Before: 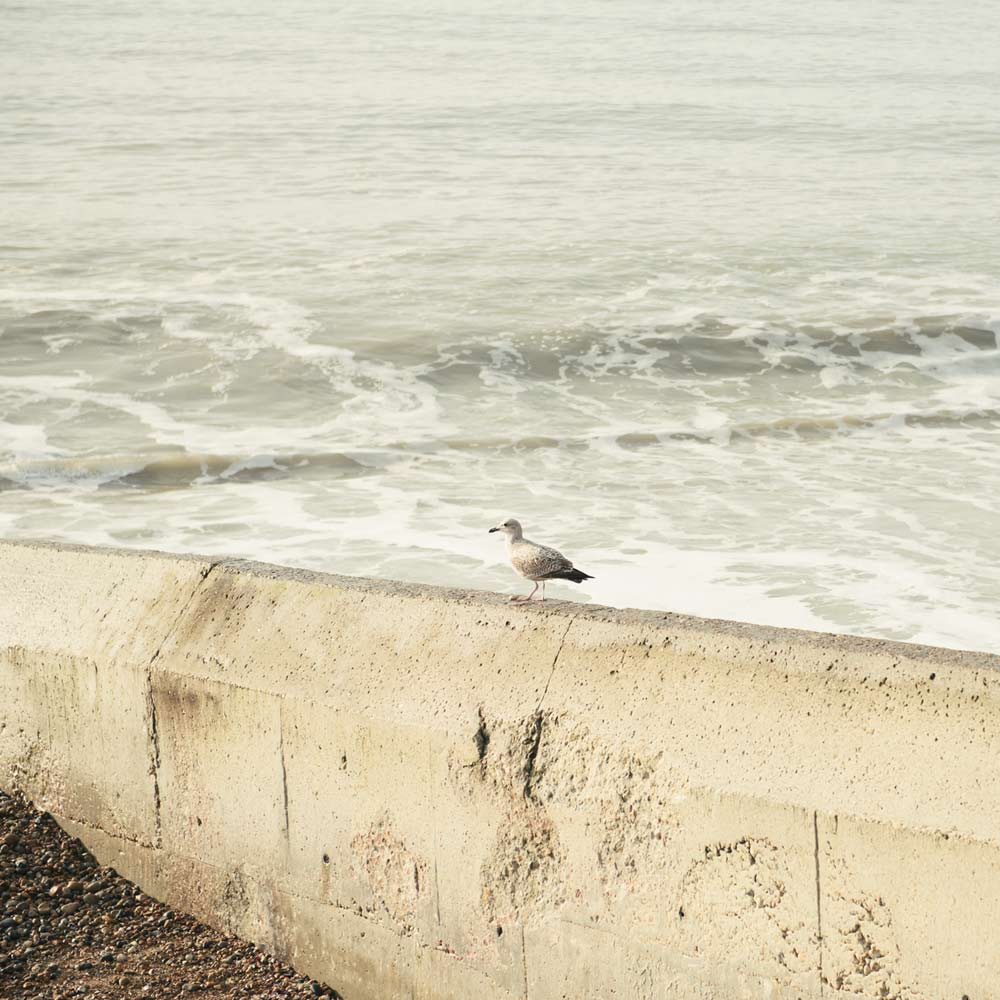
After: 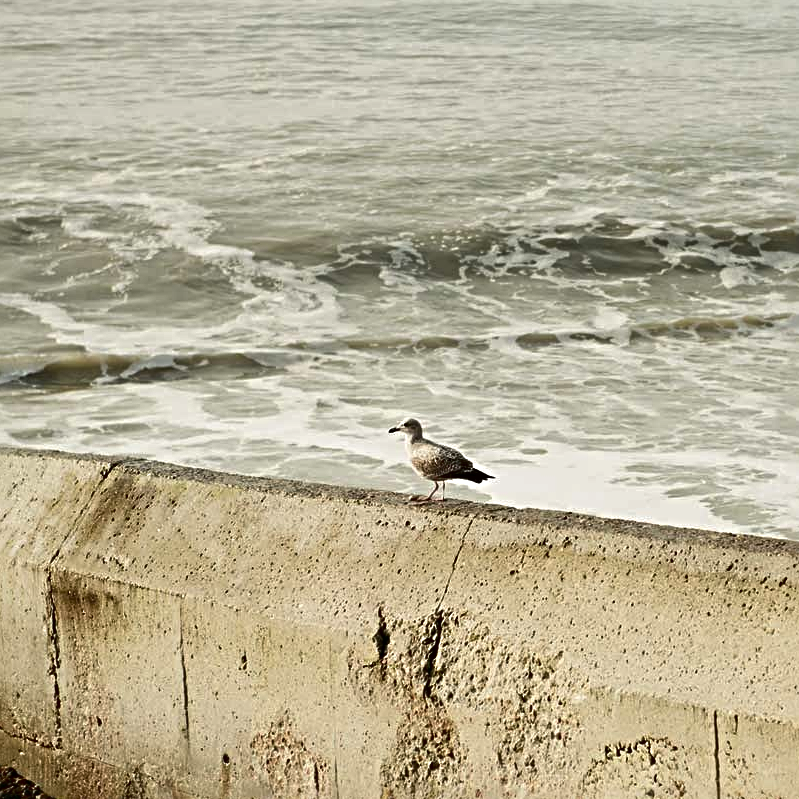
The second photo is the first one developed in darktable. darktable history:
crop and rotate: left 10.071%, top 10.071%, right 10.02%, bottom 10.02%
sharpen: radius 4.883
contrast brightness saturation: contrast 0.09, brightness -0.59, saturation 0.17
